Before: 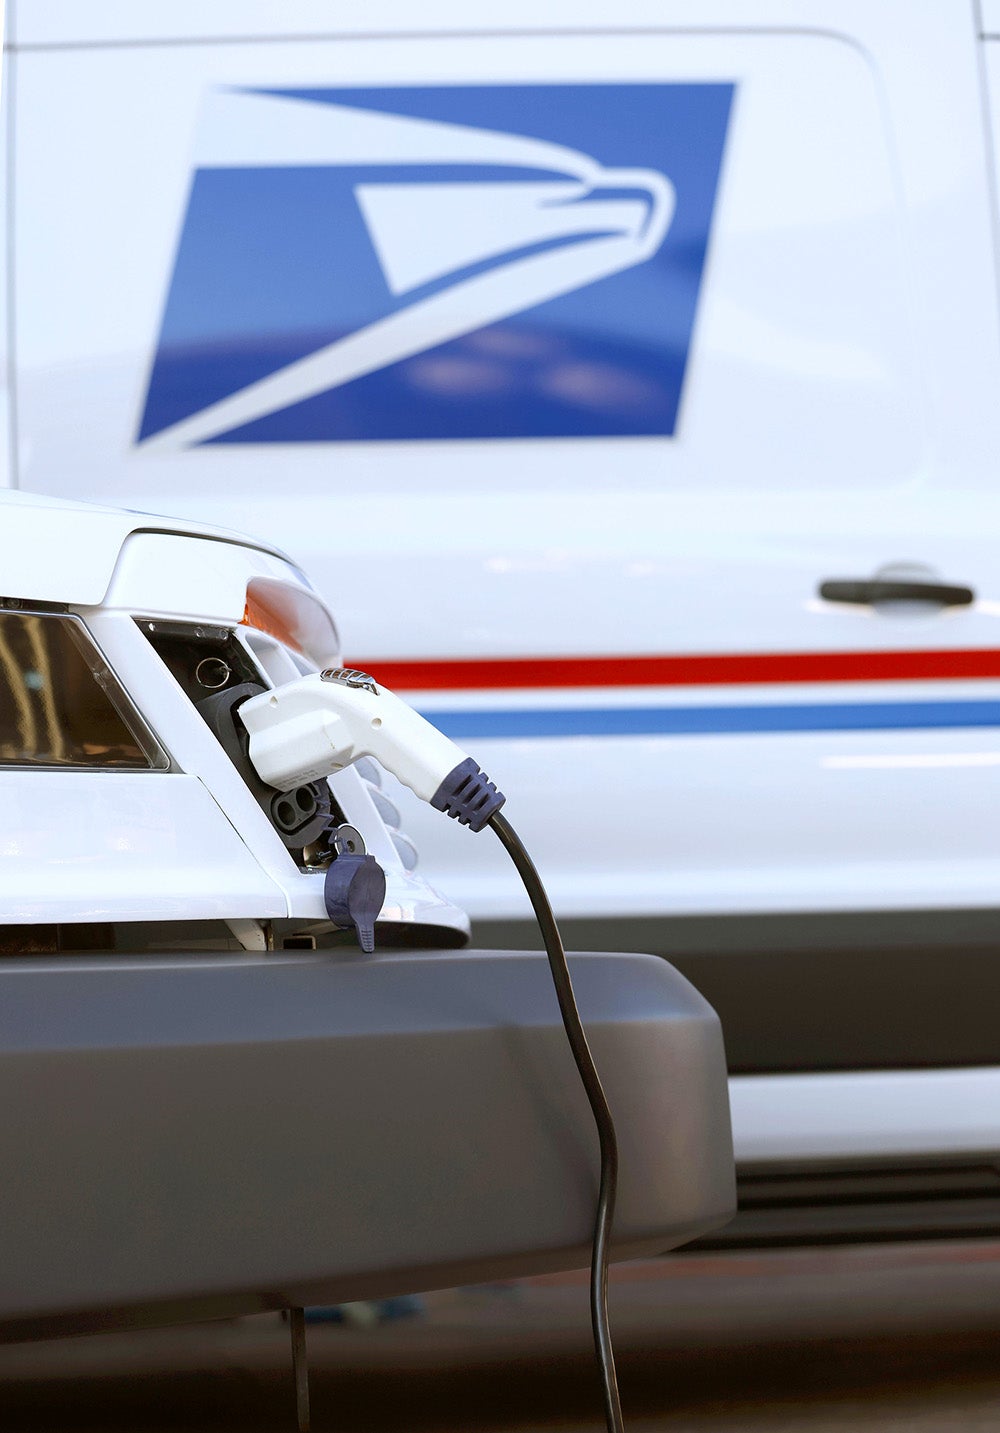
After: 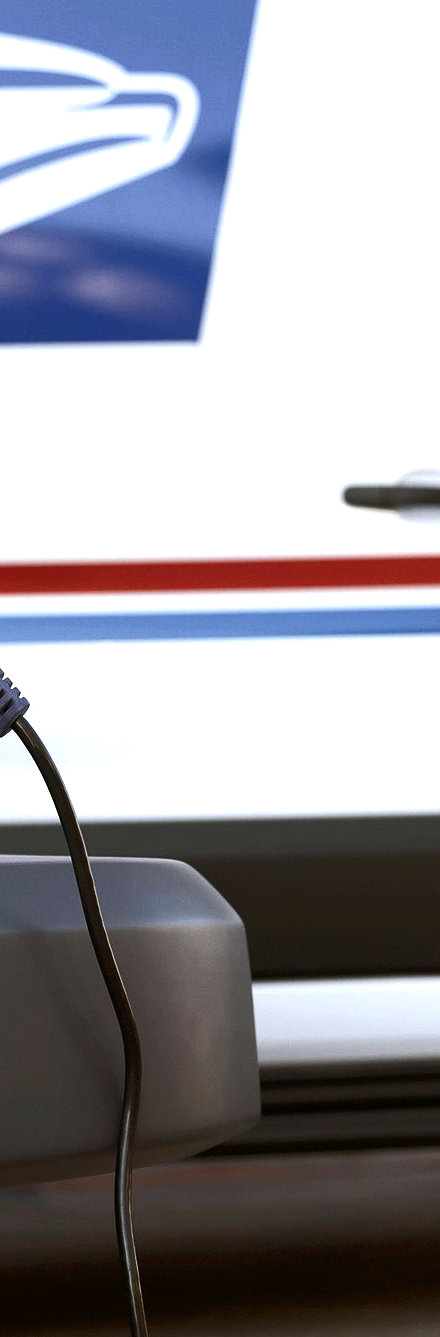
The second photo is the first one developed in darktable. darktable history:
crop: left 47.628%, top 6.643%, right 7.874%
white balance: red 1, blue 1
exposure: exposure 0.559 EV, compensate highlight preservation false
color balance rgb: perceptual saturation grading › highlights -31.88%, perceptual saturation grading › mid-tones 5.8%, perceptual saturation grading › shadows 18.12%, perceptual brilliance grading › highlights 3.62%, perceptual brilliance grading › mid-tones -18.12%, perceptual brilliance grading › shadows -41.3%
